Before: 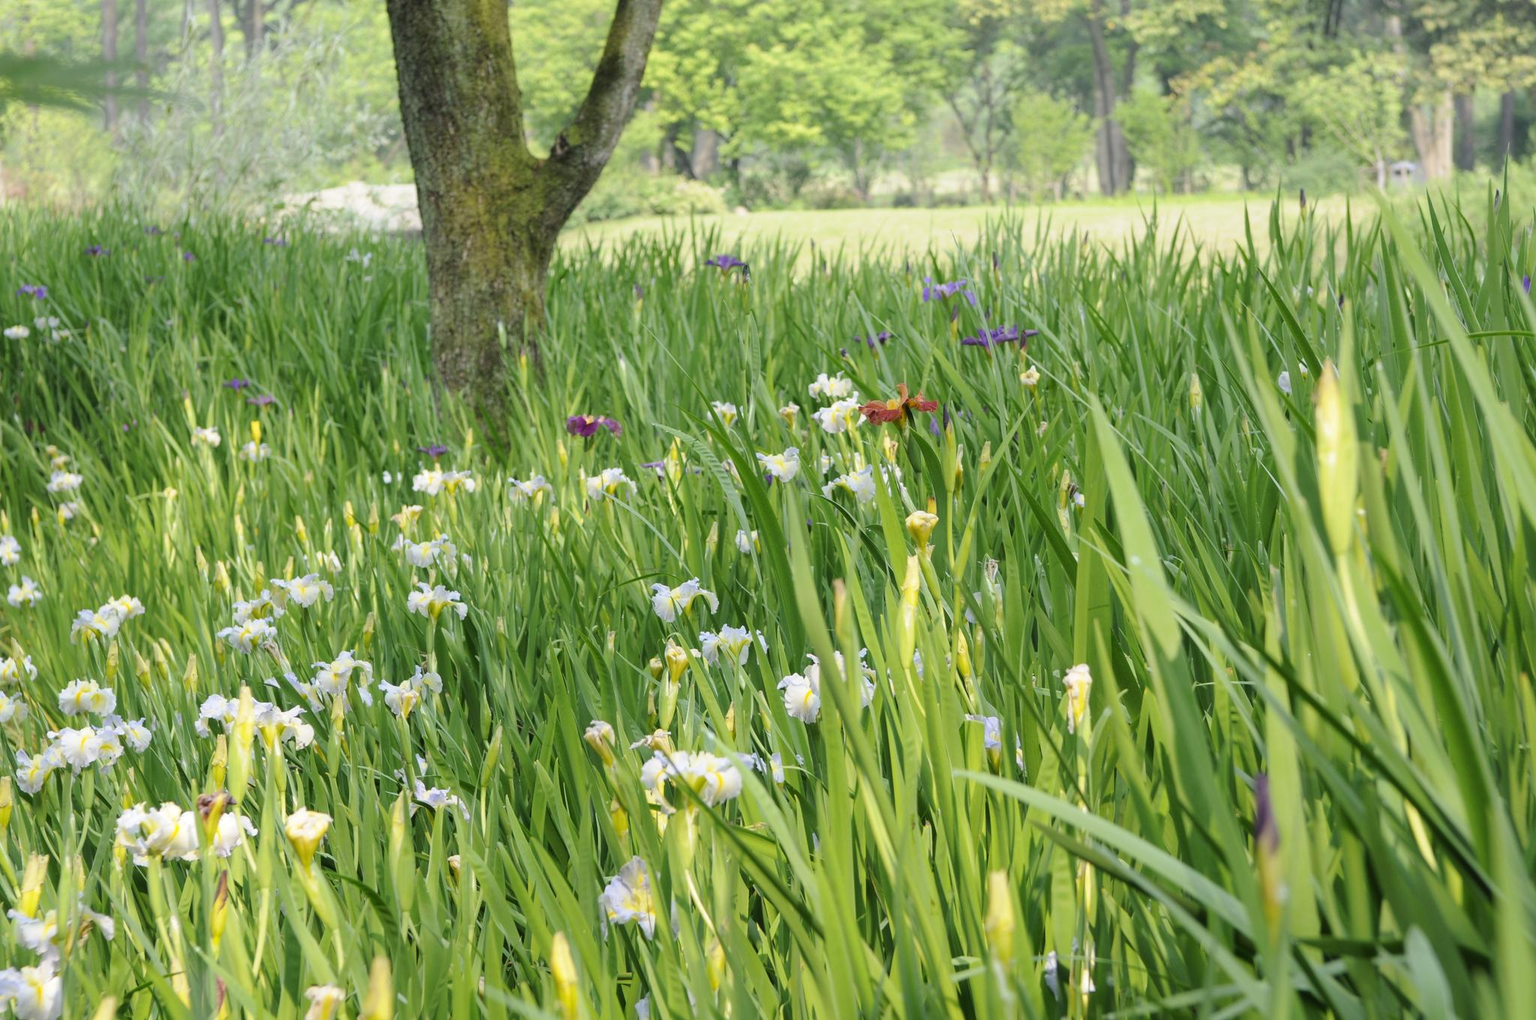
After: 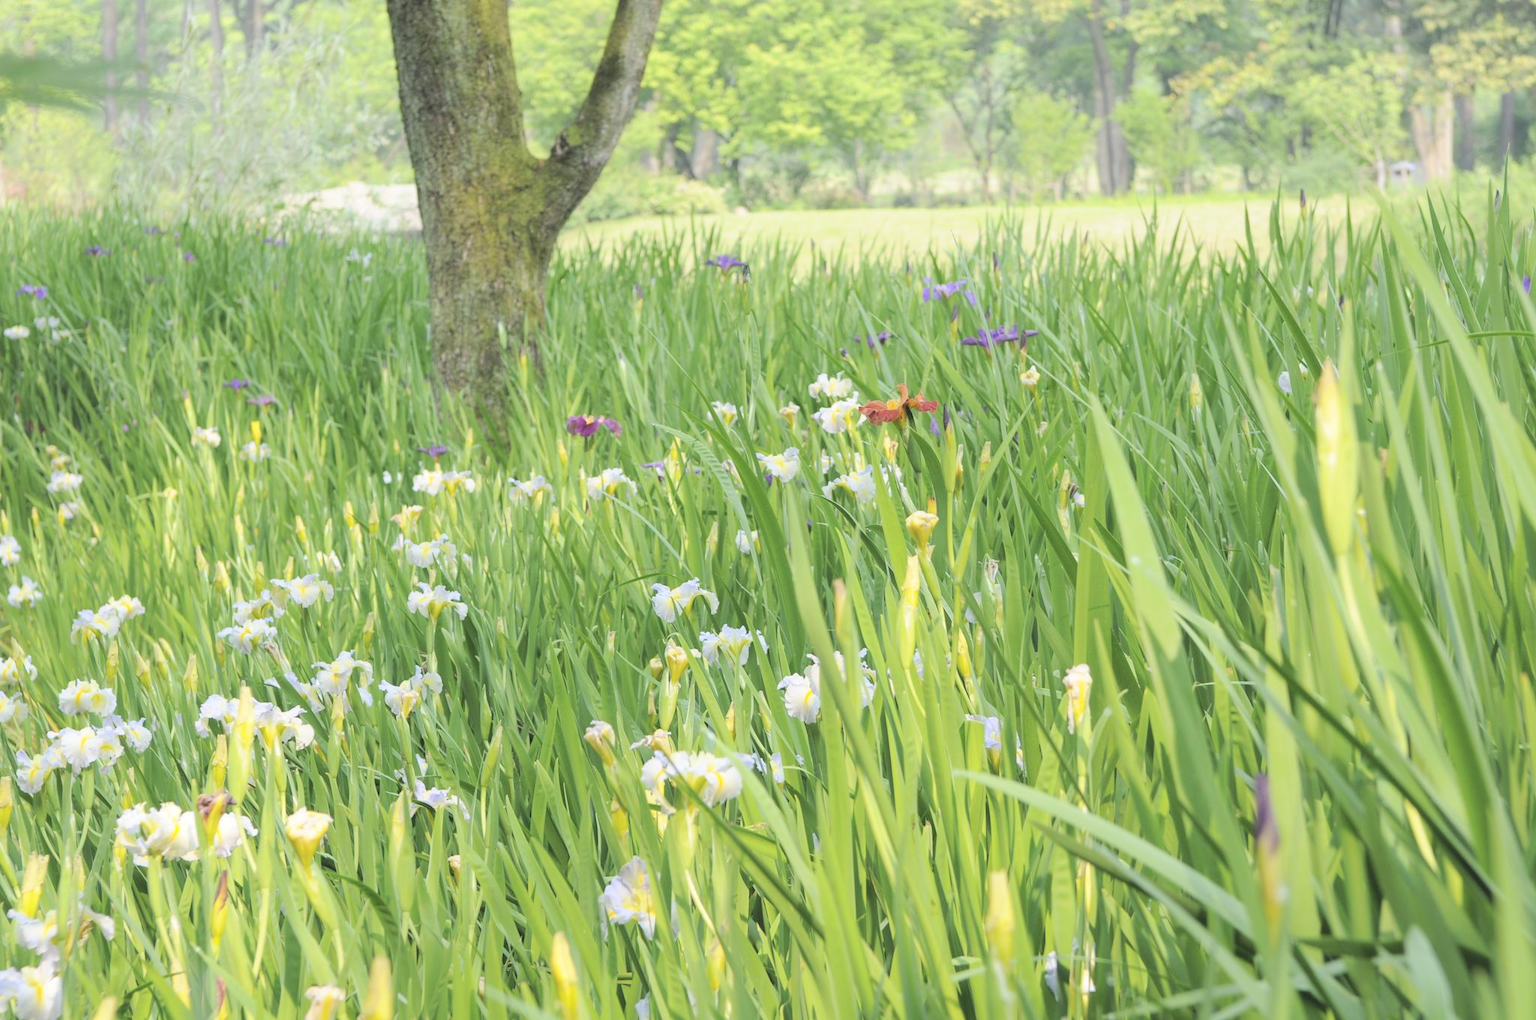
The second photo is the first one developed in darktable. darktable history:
contrast brightness saturation: brightness 0.283
